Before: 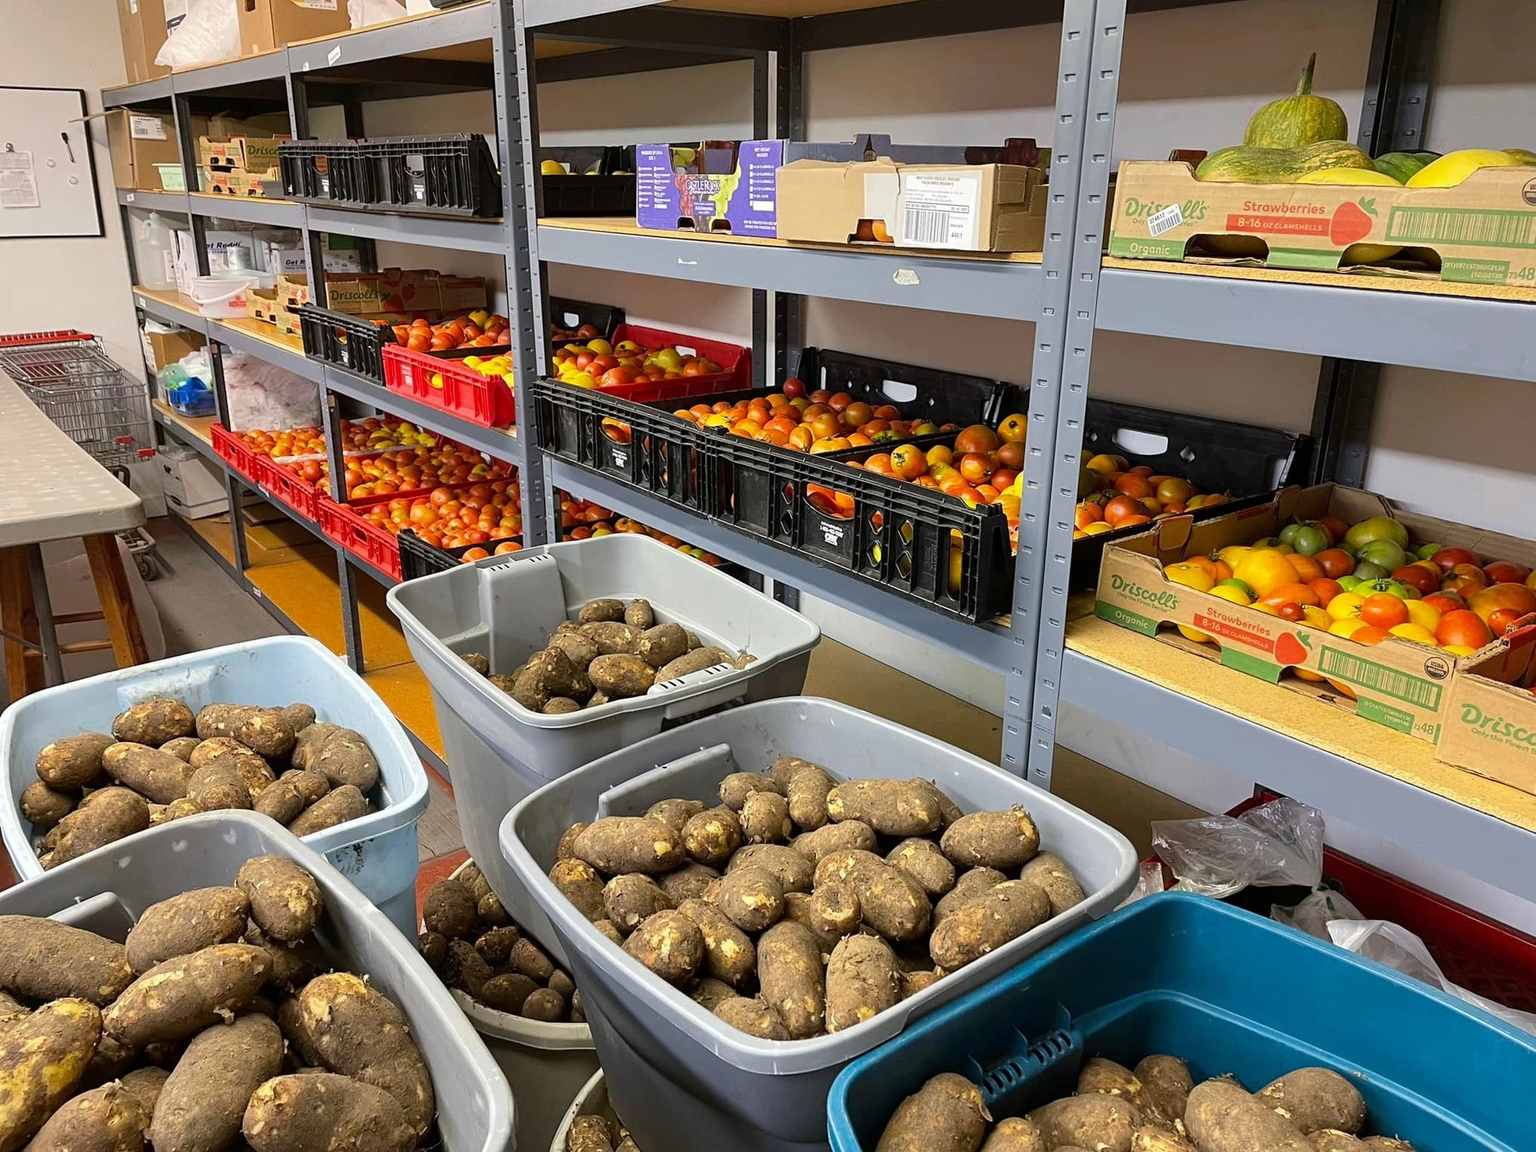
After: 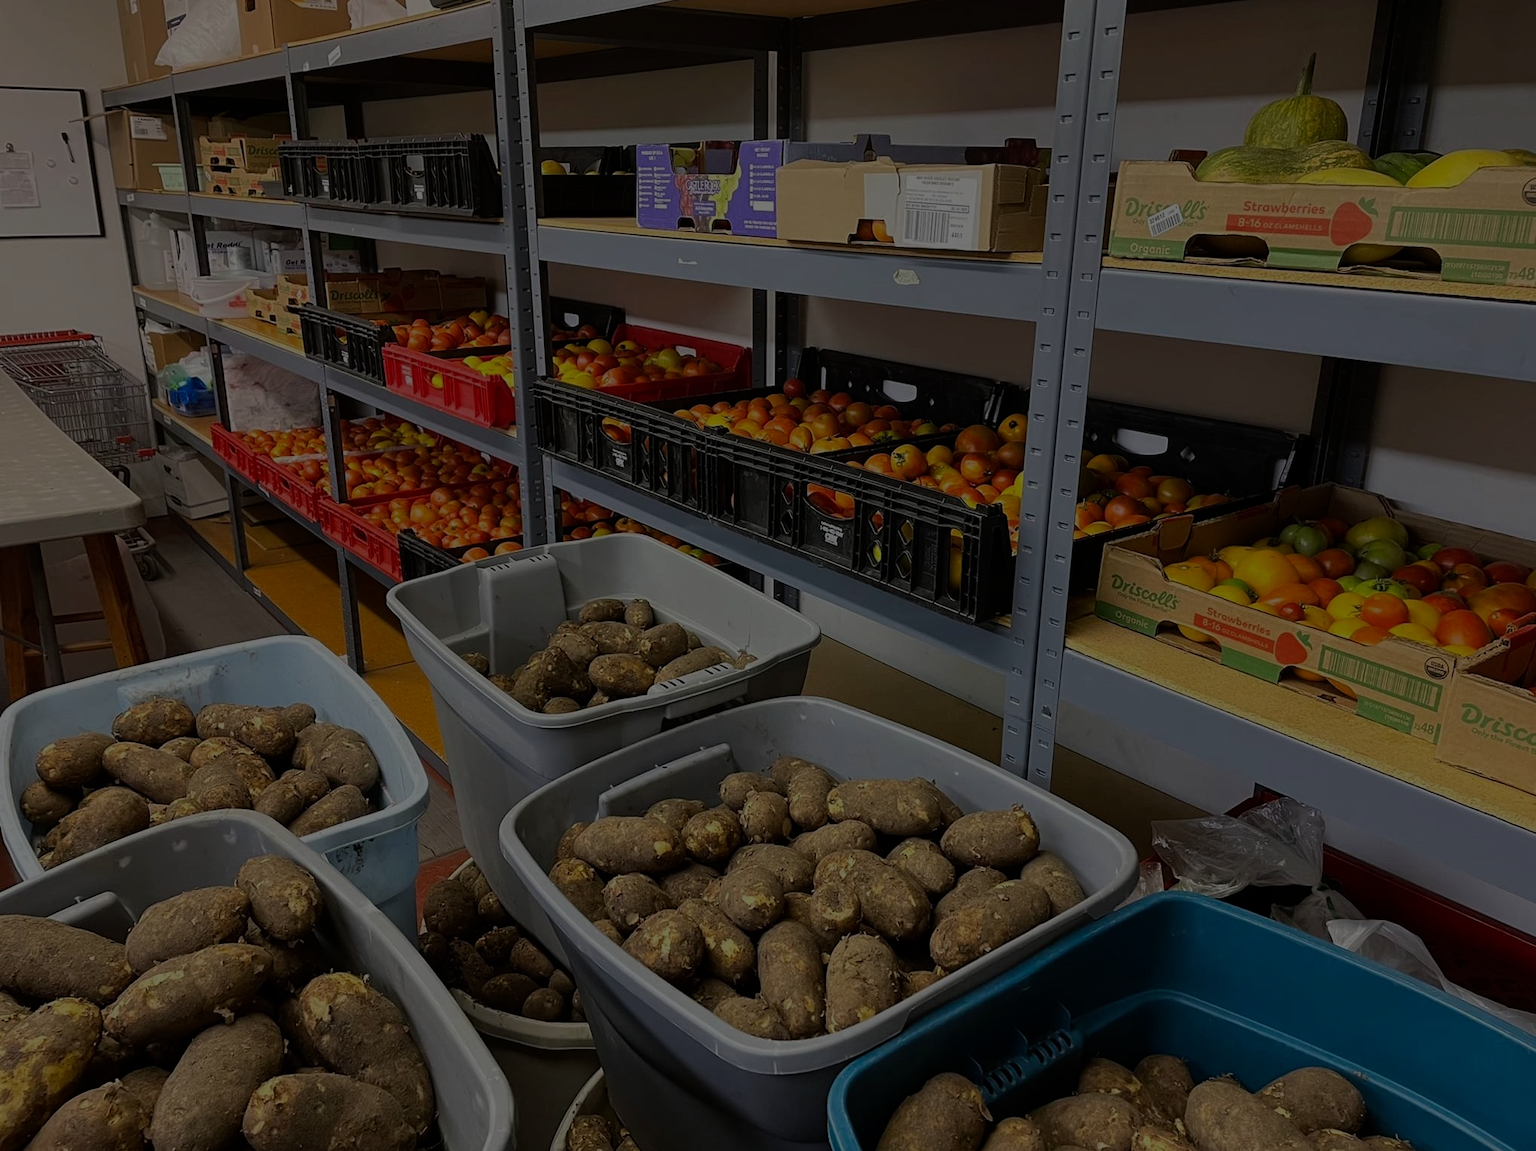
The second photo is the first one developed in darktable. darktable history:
exposure: exposure -2.446 EV, compensate highlight preservation false
